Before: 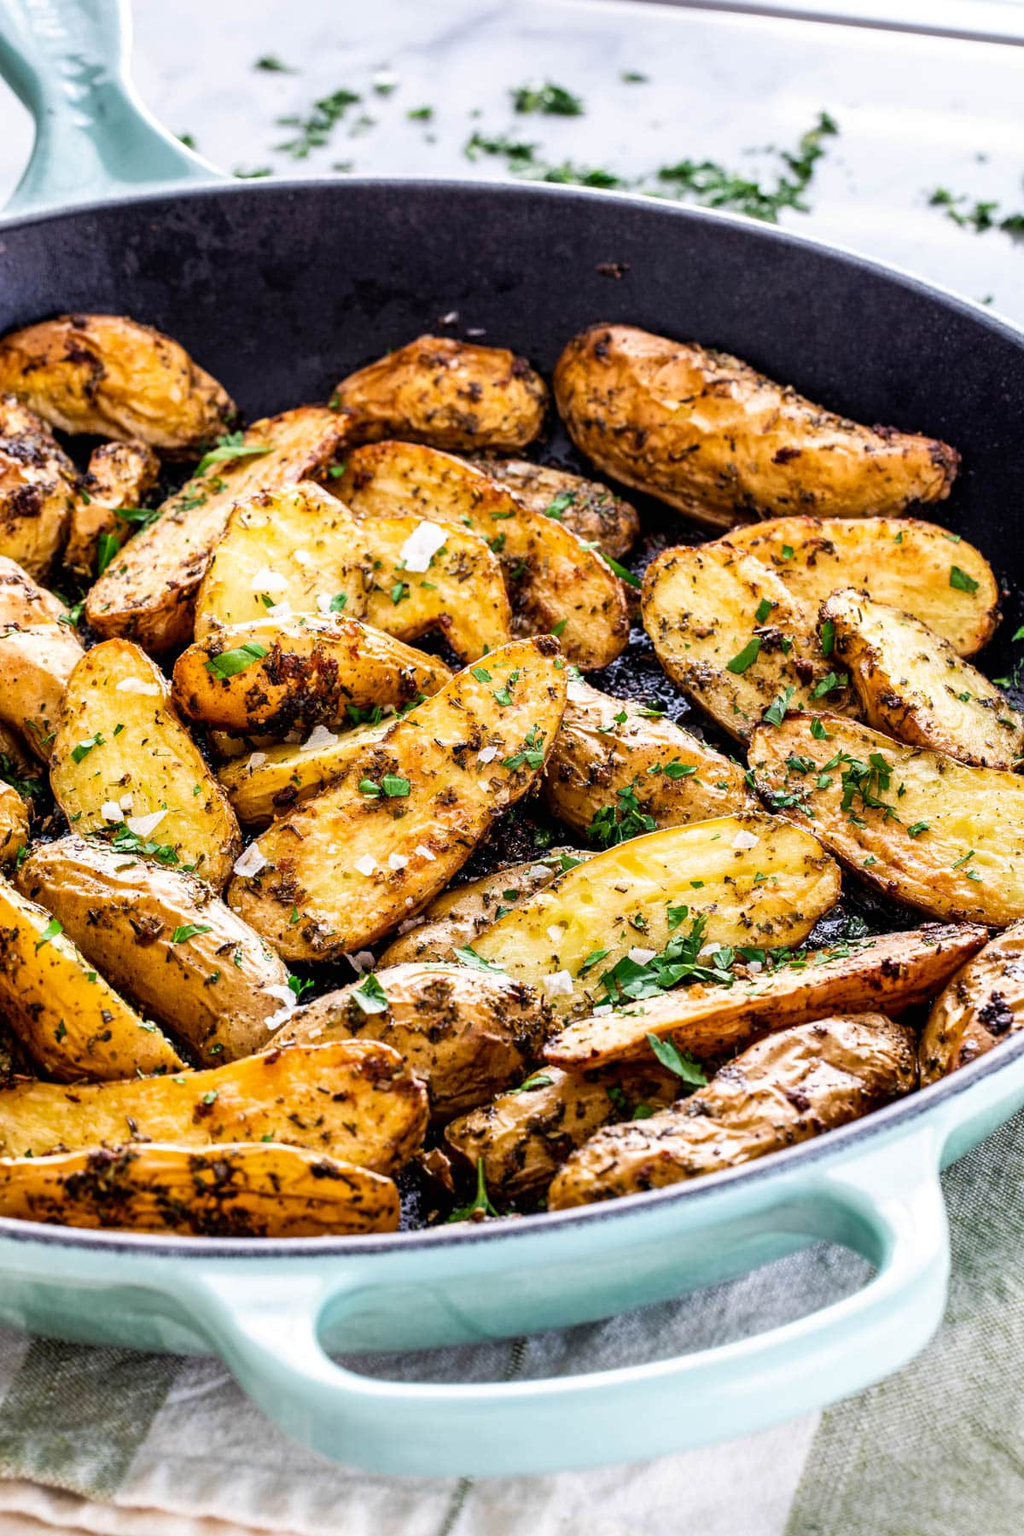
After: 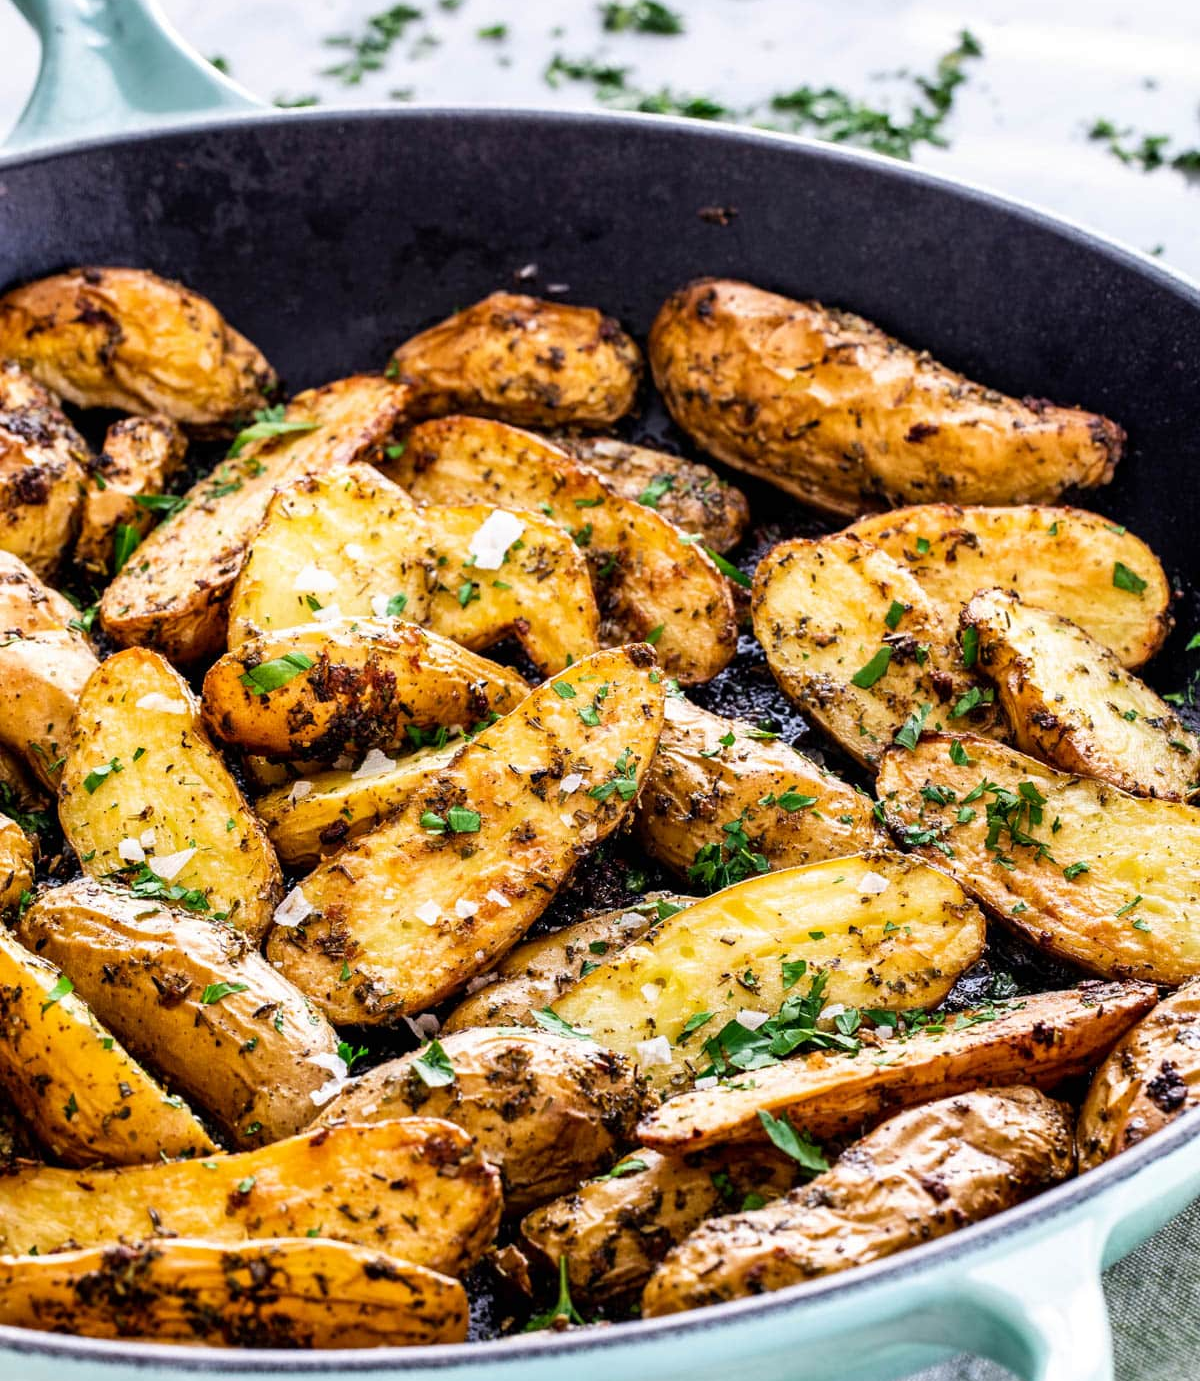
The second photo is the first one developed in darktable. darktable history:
crop: top 5.619%, bottom 17.63%
